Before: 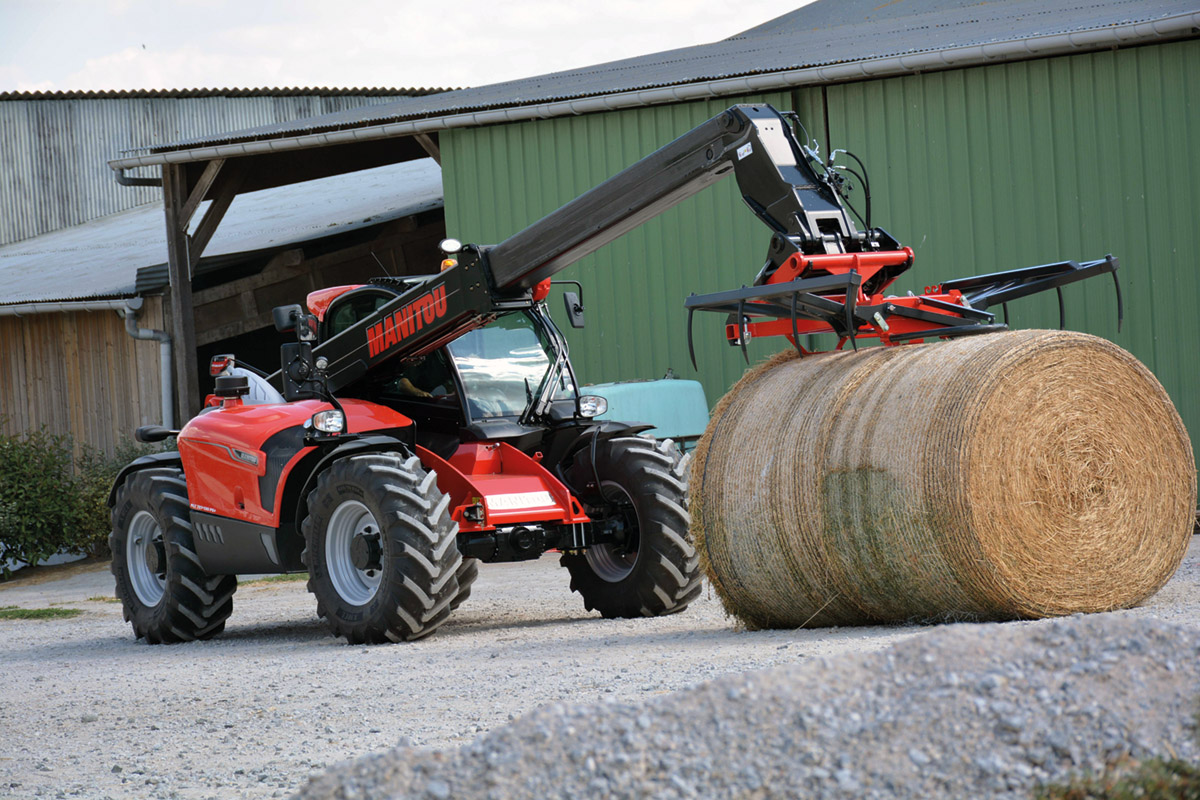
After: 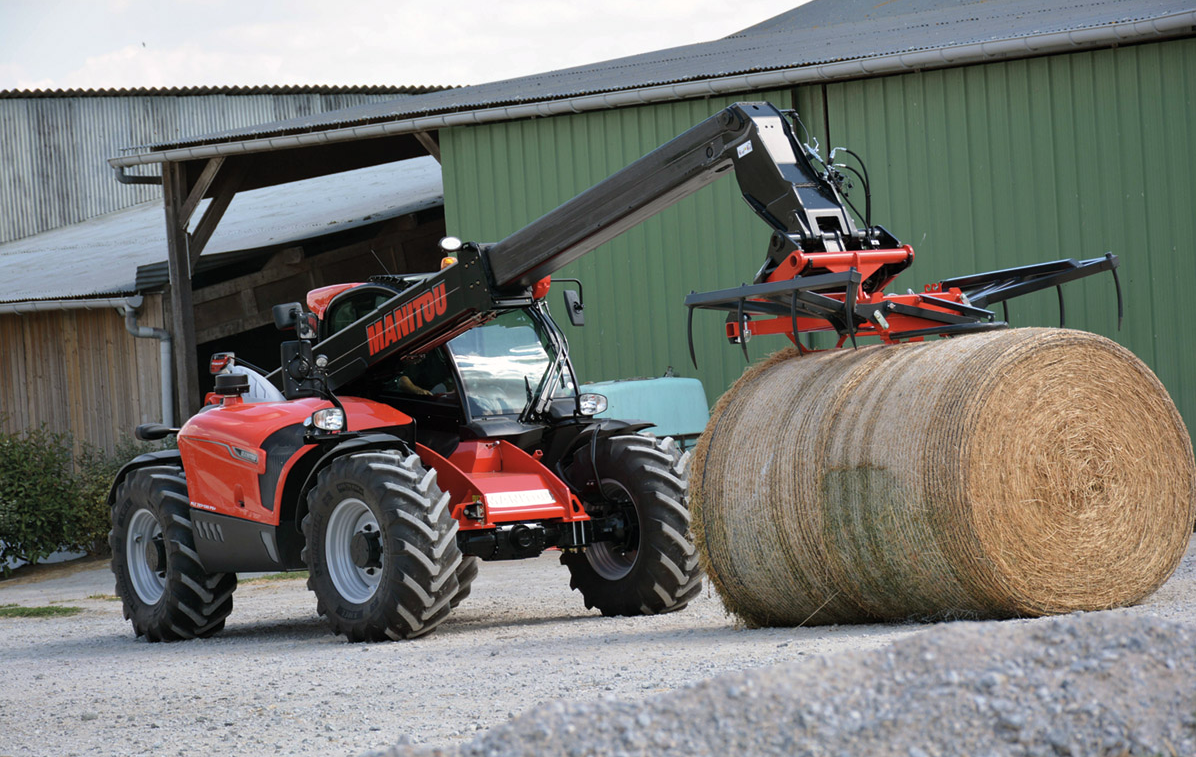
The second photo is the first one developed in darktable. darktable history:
contrast brightness saturation: saturation -0.089
exposure: compensate highlight preservation false
tone equalizer: on, module defaults
crop: top 0.326%, right 0.259%, bottom 5.045%
